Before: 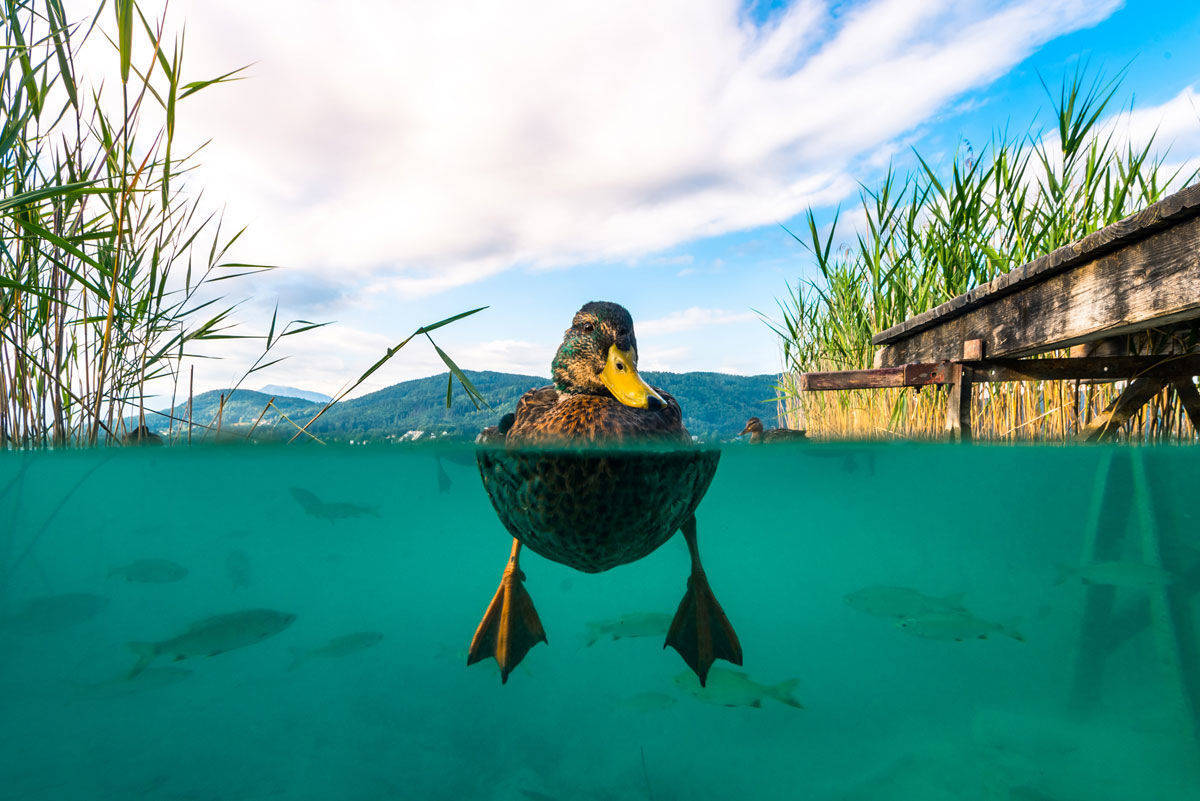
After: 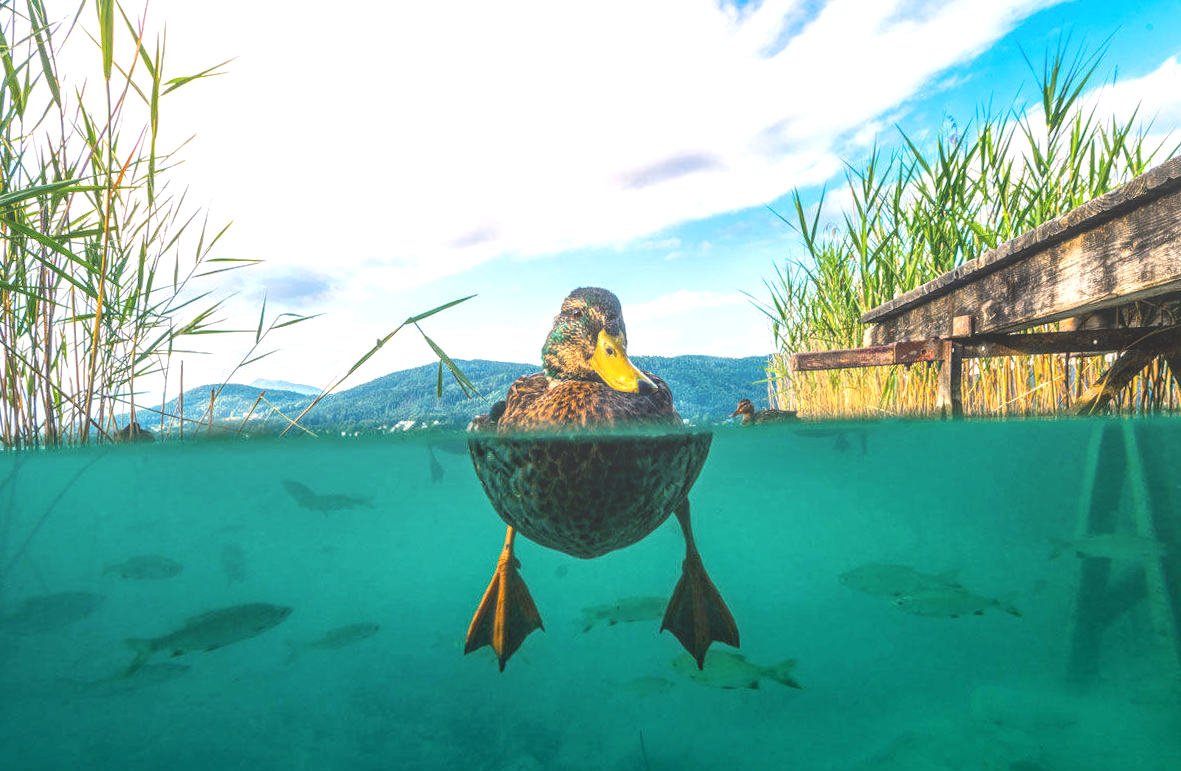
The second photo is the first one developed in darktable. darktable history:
rotate and perspective: rotation -1.42°, crop left 0.016, crop right 0.984, crop top 0.035, crop bottom 0.965
local contrast: highlights 73%, shadows 15%, midtone range 0.197
tone equalizer: -8 EV -0.417 EV, -7 EV -0.389 EV, -6 EV -0.333 EV, -5 EV -0.222 EV, -3 EV 0.222 EV, -2 EV 0.333 EV, -1 EV 0.389 EV, +0 EV 0.417 EV, edges refinement/feathering 500, mask exposure compensation -1.57 EV, preserve details no
